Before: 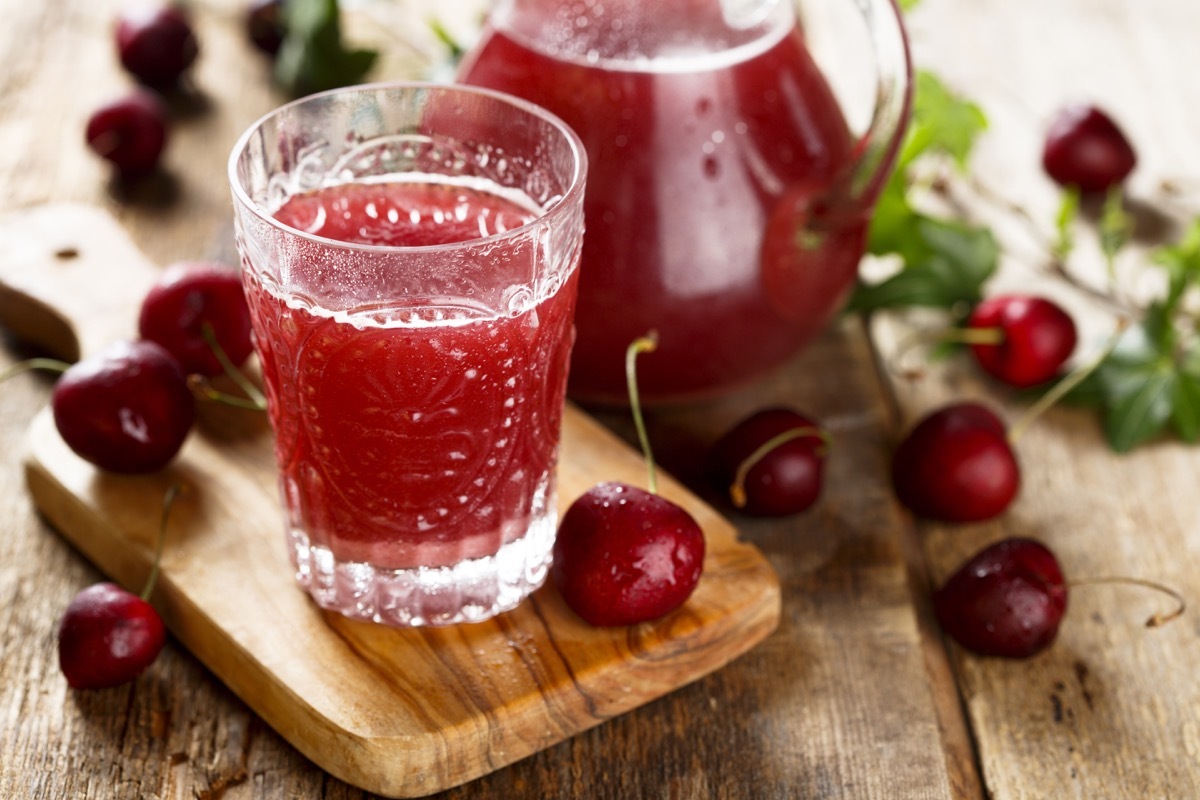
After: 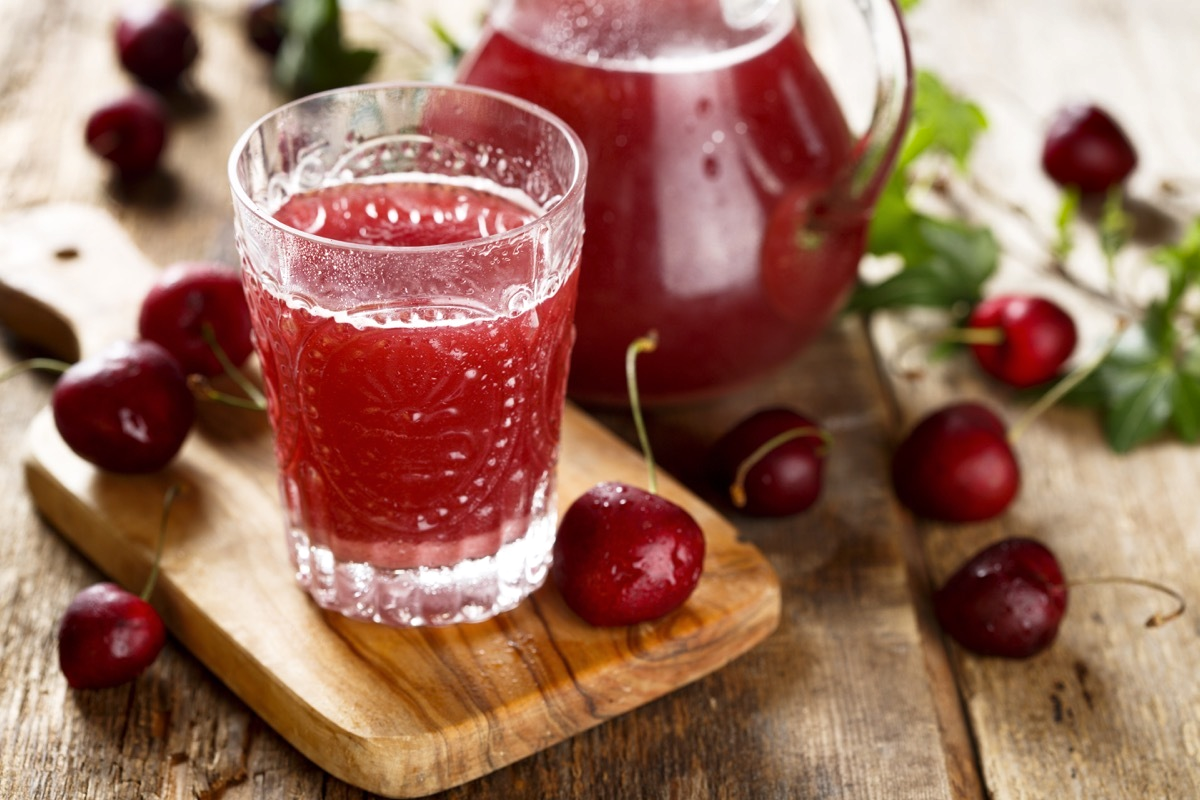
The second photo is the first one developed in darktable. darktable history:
shadows and highlights: shadows 12.28, white point adjustment 1.16, soften with gaussian
